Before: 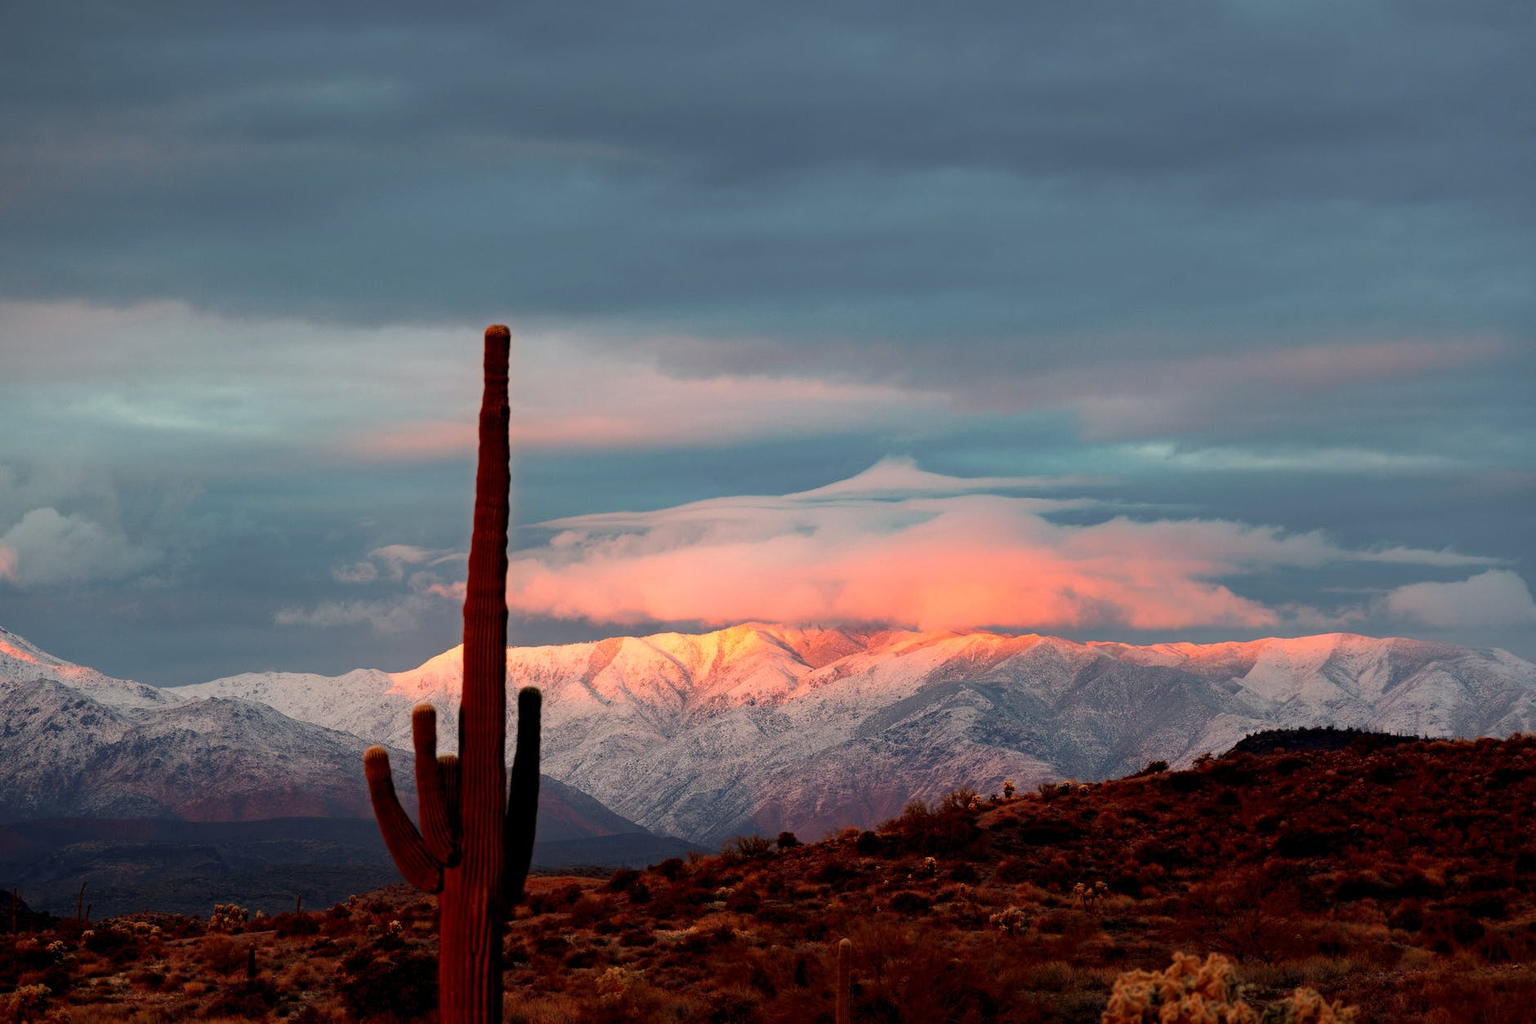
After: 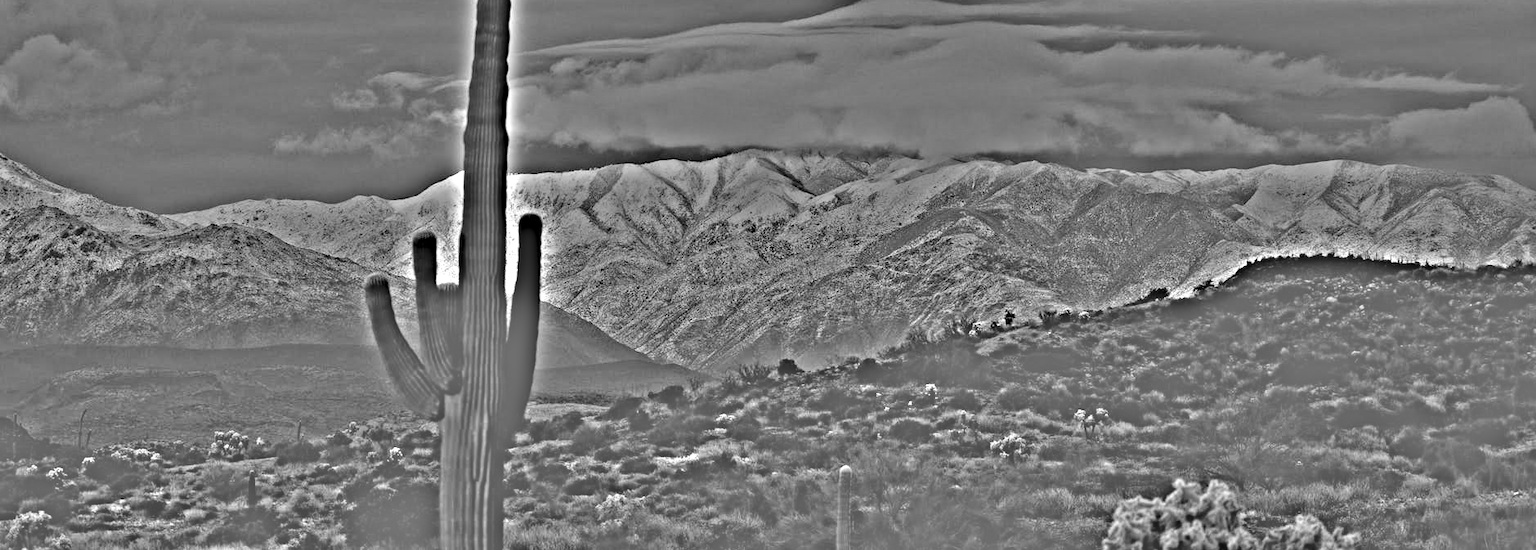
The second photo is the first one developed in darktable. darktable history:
crop and rotate: top 46.237%
highpass: sharpness 49.79%, contrast boost 49.79%
